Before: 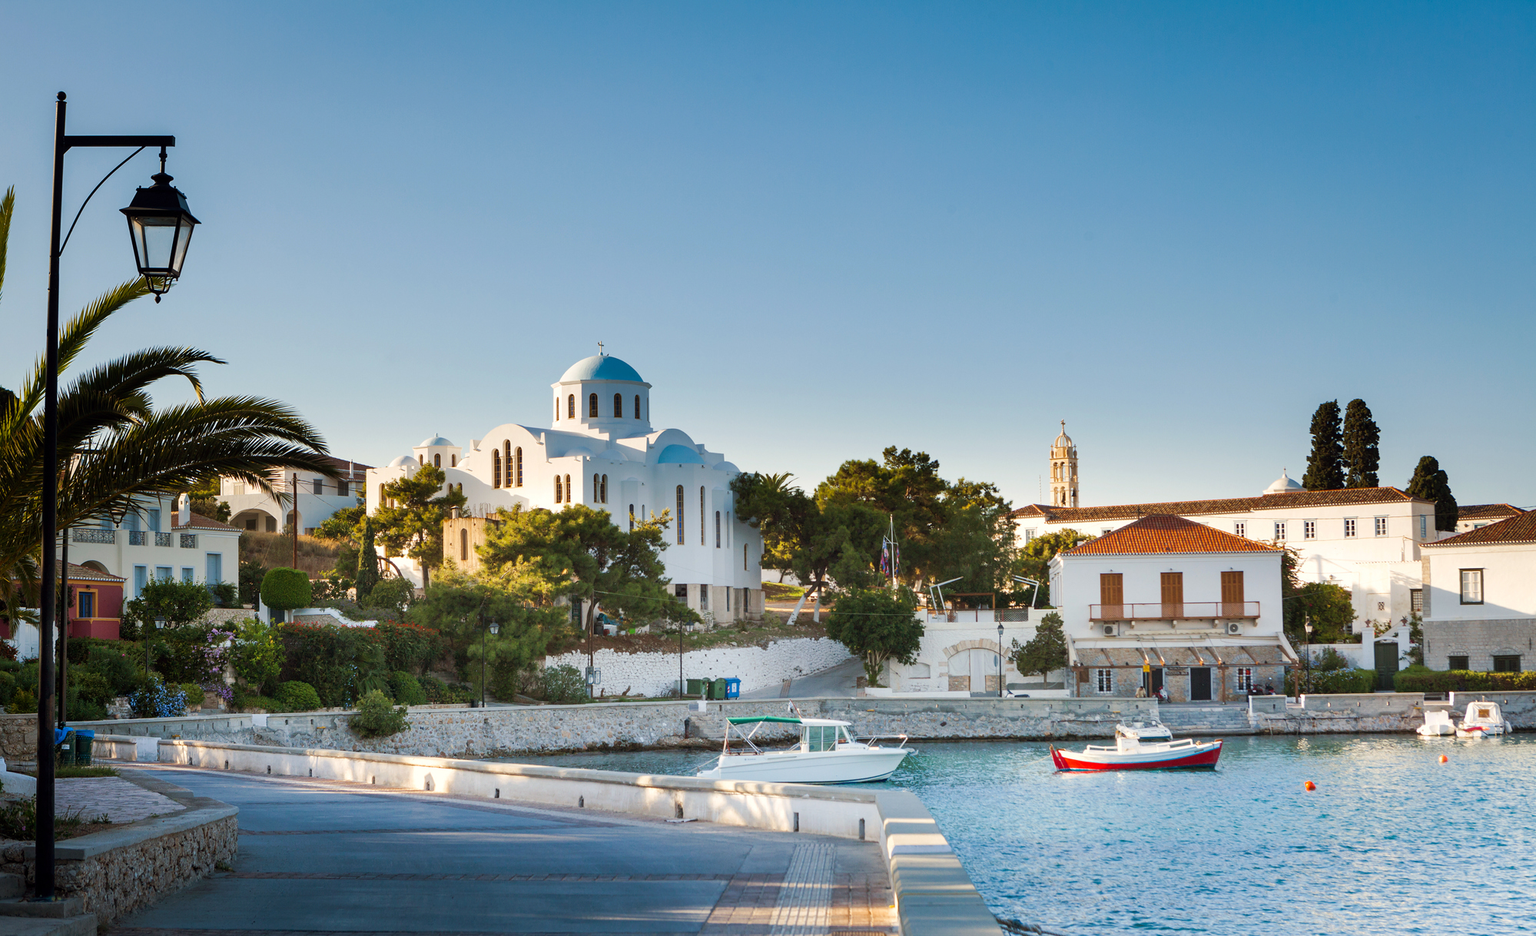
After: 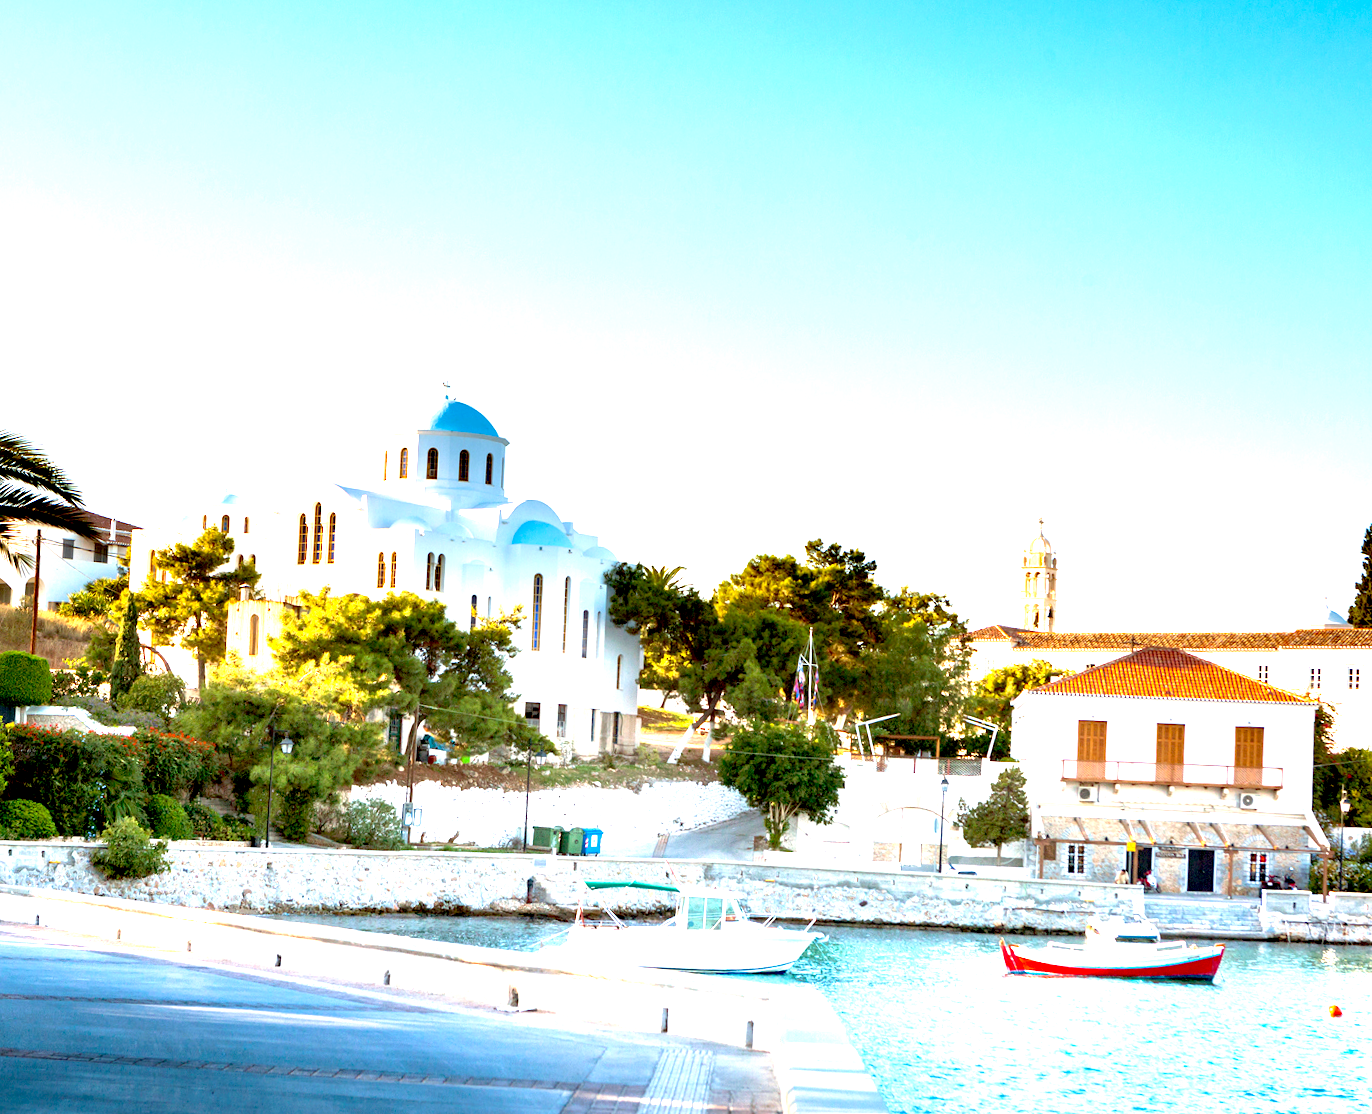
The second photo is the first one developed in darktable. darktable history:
exposure: black level correction 0.016, exposure 1.774 EV, compensate highlight preservation false
crop and rotate: angle -3.27°, left 14.277%, top 0.028%, right 10.766%, bottom 0.028%
